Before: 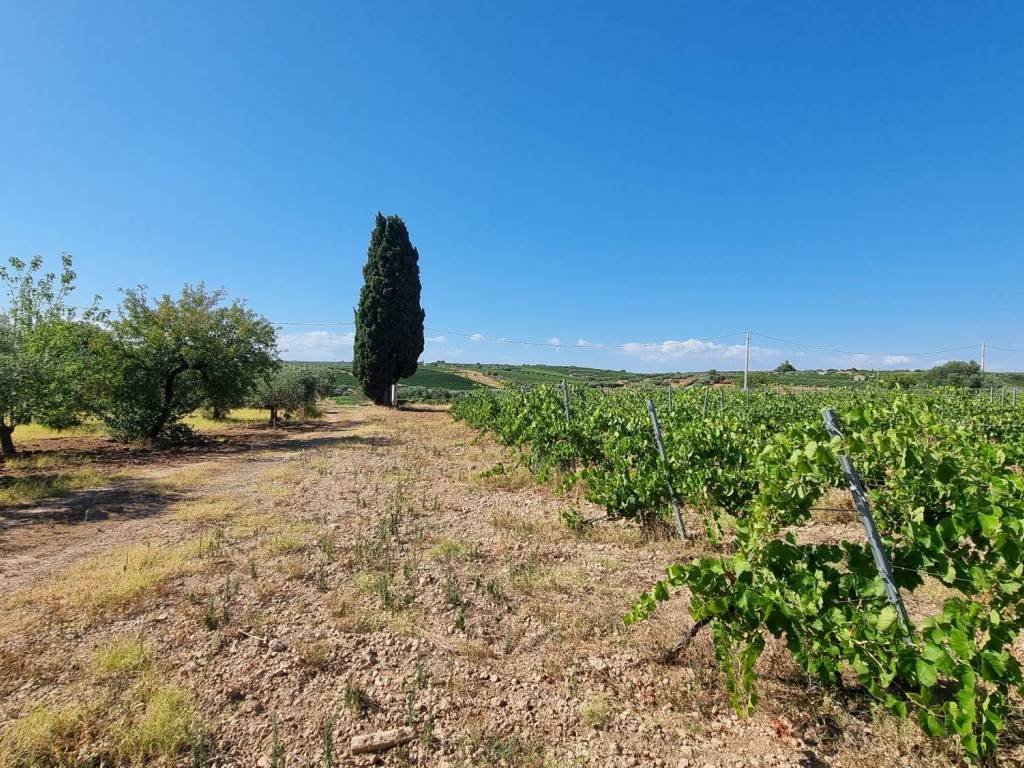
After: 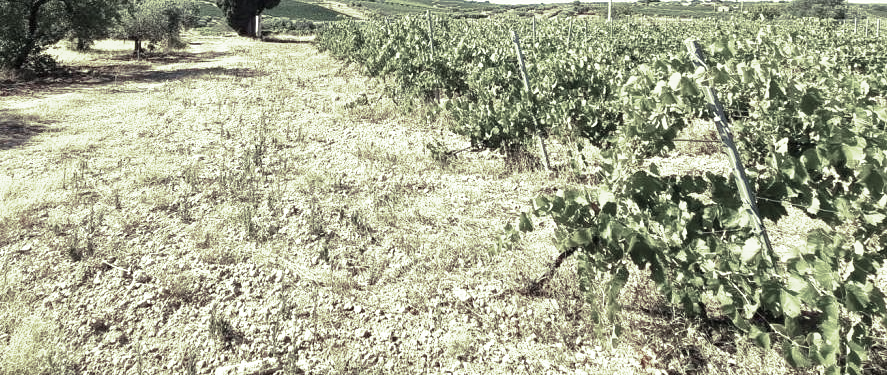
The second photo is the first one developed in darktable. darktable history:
exposure: black level correction 0, exposure 1 EV, compensate exposure bias true, compensate highlight preservation false
crop and rotate: left 13.306%, top 48.129%, bottom 2.928%
velvia: on, module defaults
split-toning: shadows › hue 290.82°, shadows › saturation 0.34, highlights › saturation 0.38, balance 0, compress 50%
color zones: curves: ch1 [(0, 0.34) (0.143, 0.164) (0.286, 0.152) (0.429, 0.176) (0.571, 0.173) (0.714, 0.188) (0.857, 0.199) (1, 0.34)]
